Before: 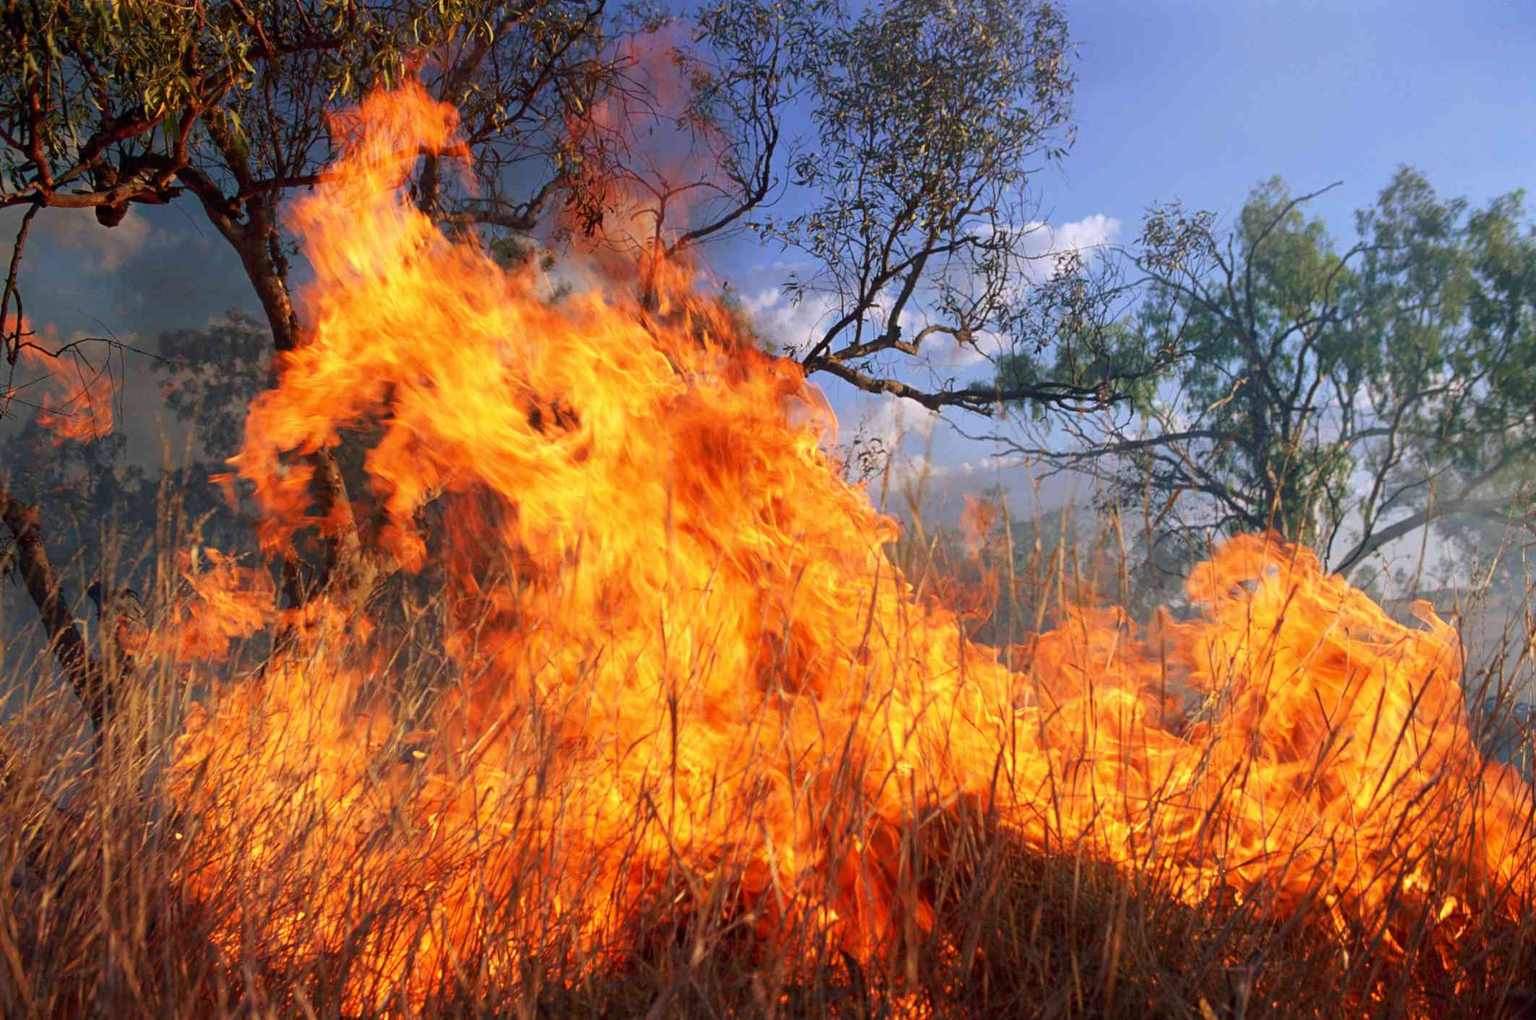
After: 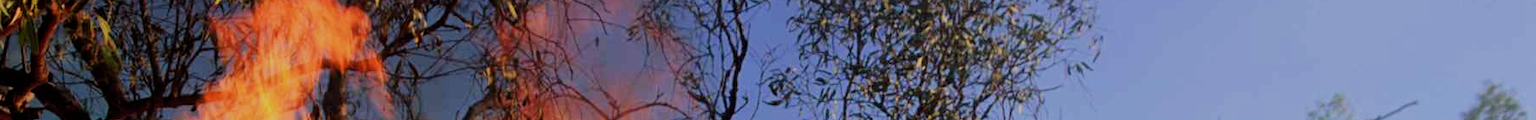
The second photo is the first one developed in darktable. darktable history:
crop and rotate: left 9.644%, top 9.491%, right 6.021%, bottom 80.509%
filmic rgb: black relative exposure -7.65 EV, white relative exposure 4.56 EV, hardness 3.61
